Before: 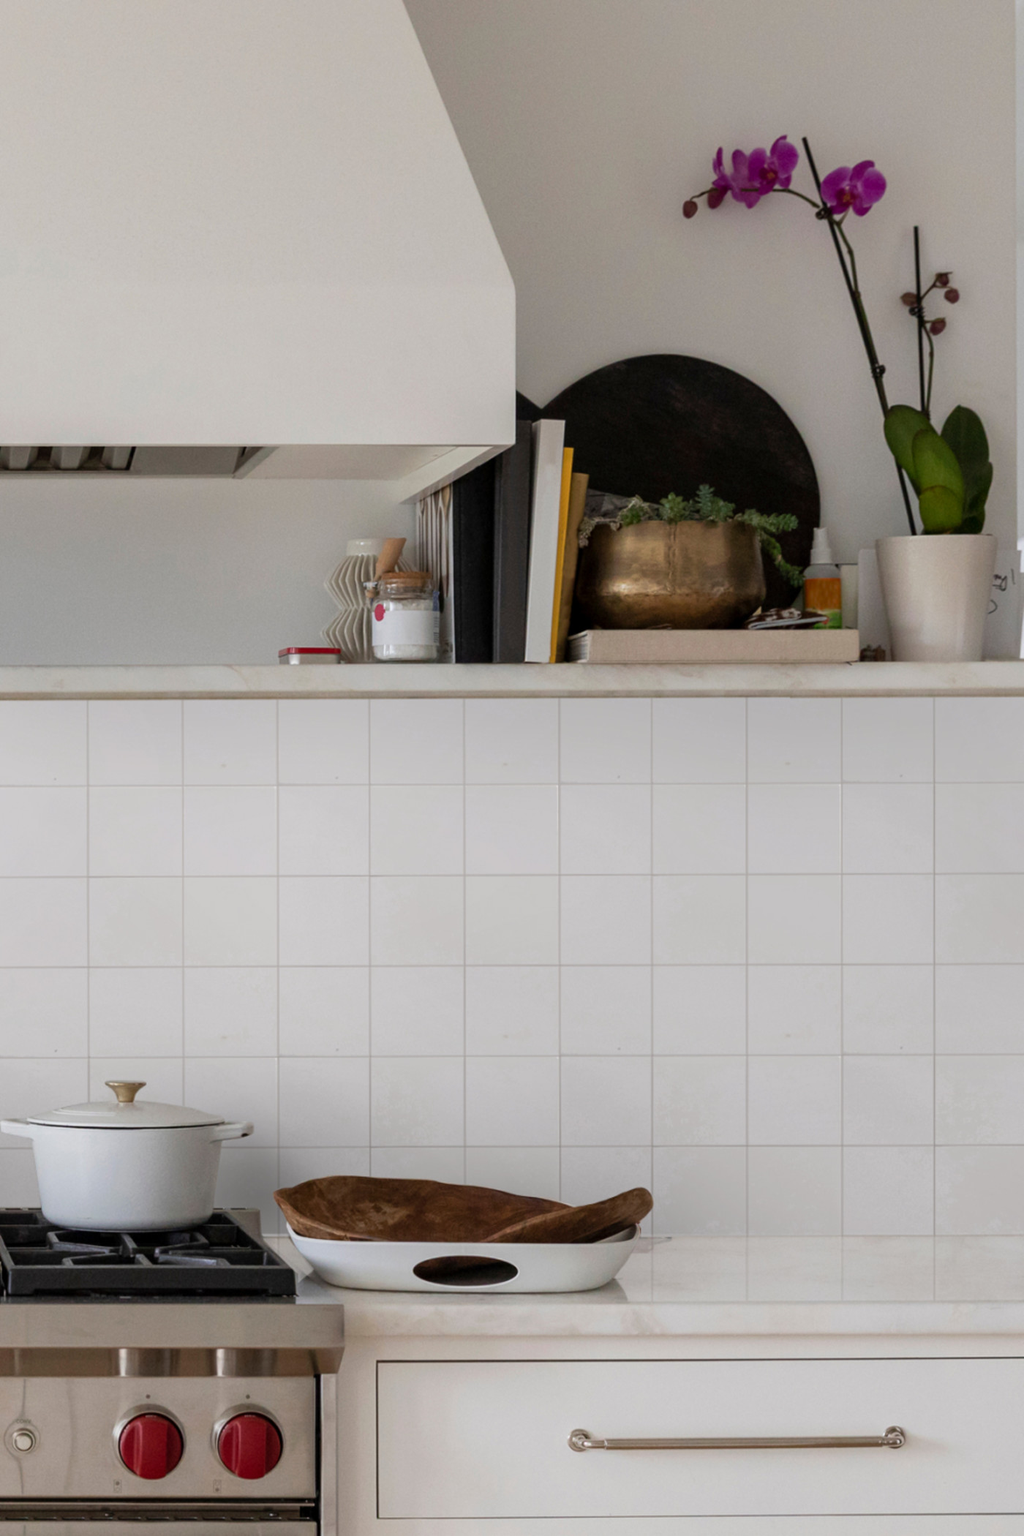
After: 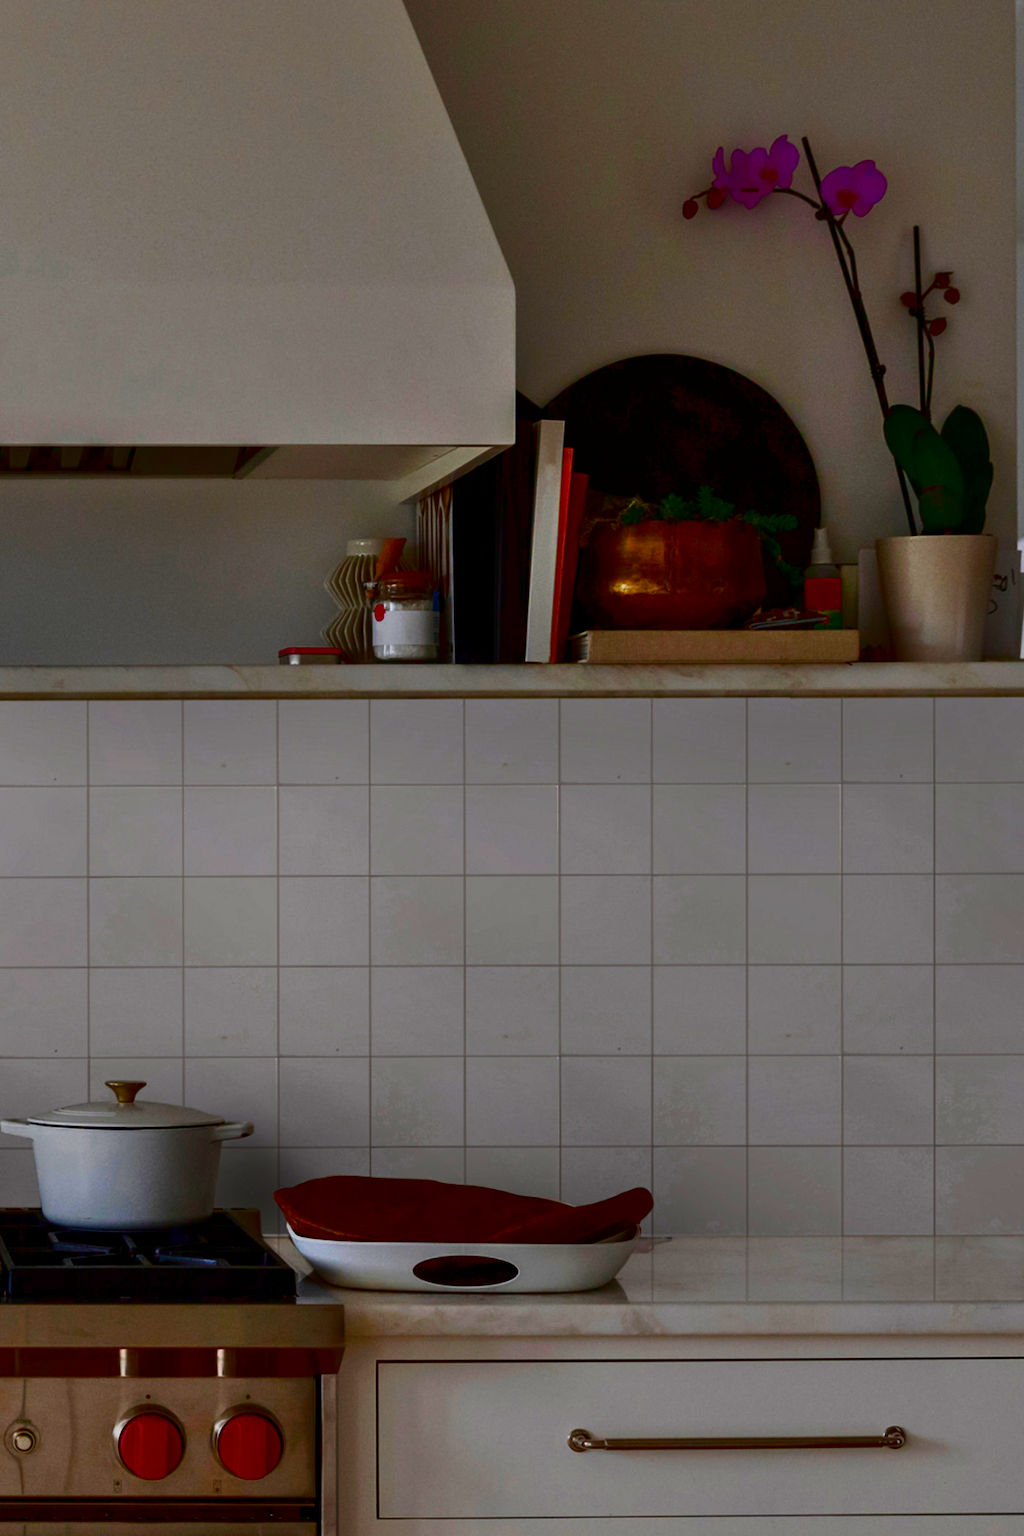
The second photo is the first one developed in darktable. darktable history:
shadows and highlights: soften with gaussian
contrast brightness saturation: brightness -0.982, saturation 0.983
